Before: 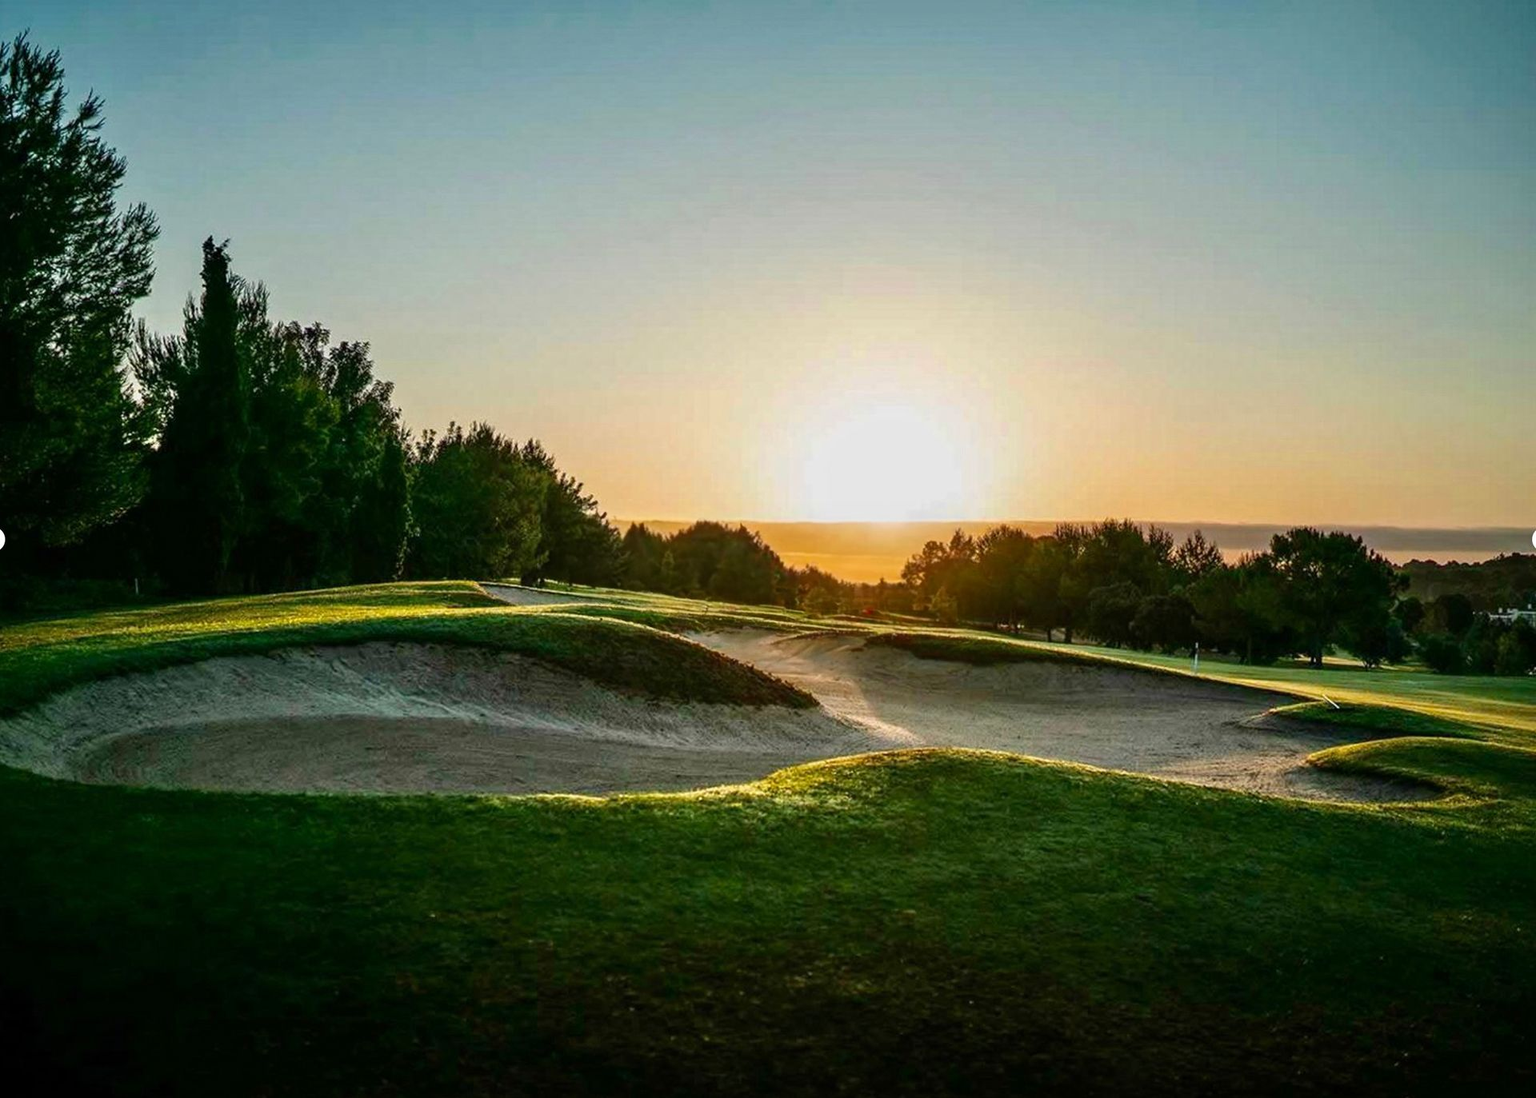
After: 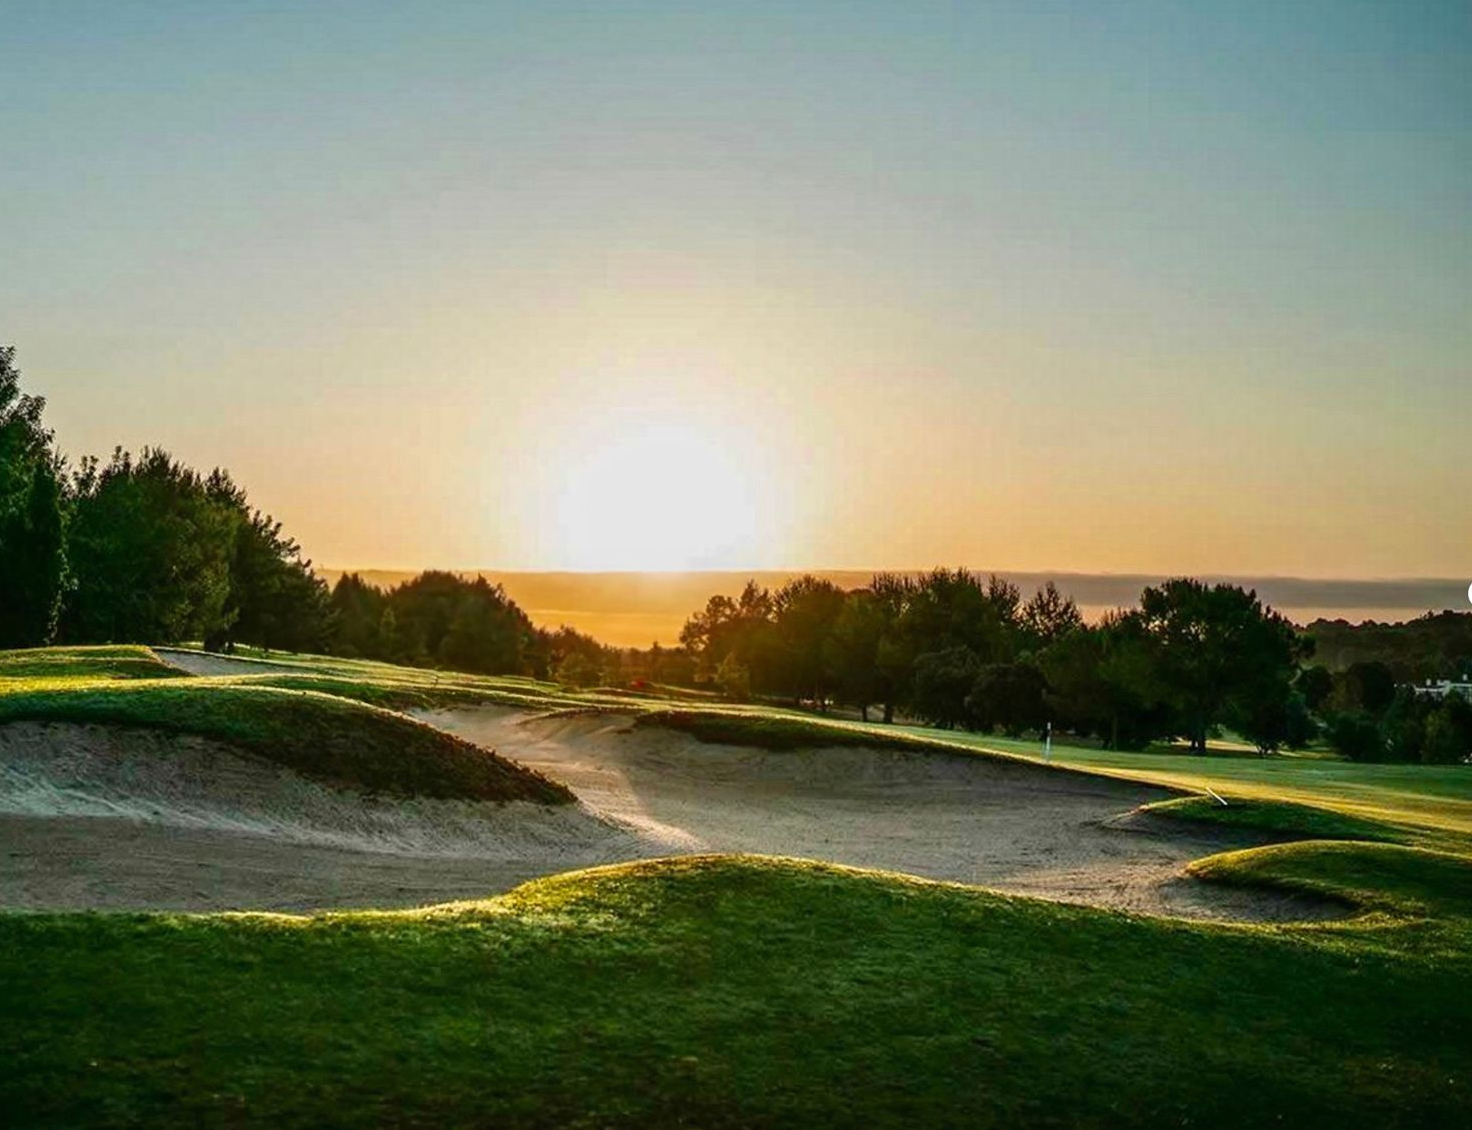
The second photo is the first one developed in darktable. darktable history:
crop: left 23.284%, top 5.916%, bottom 11.759%
exposure: black level correction 0, compensate highlight preservation false
